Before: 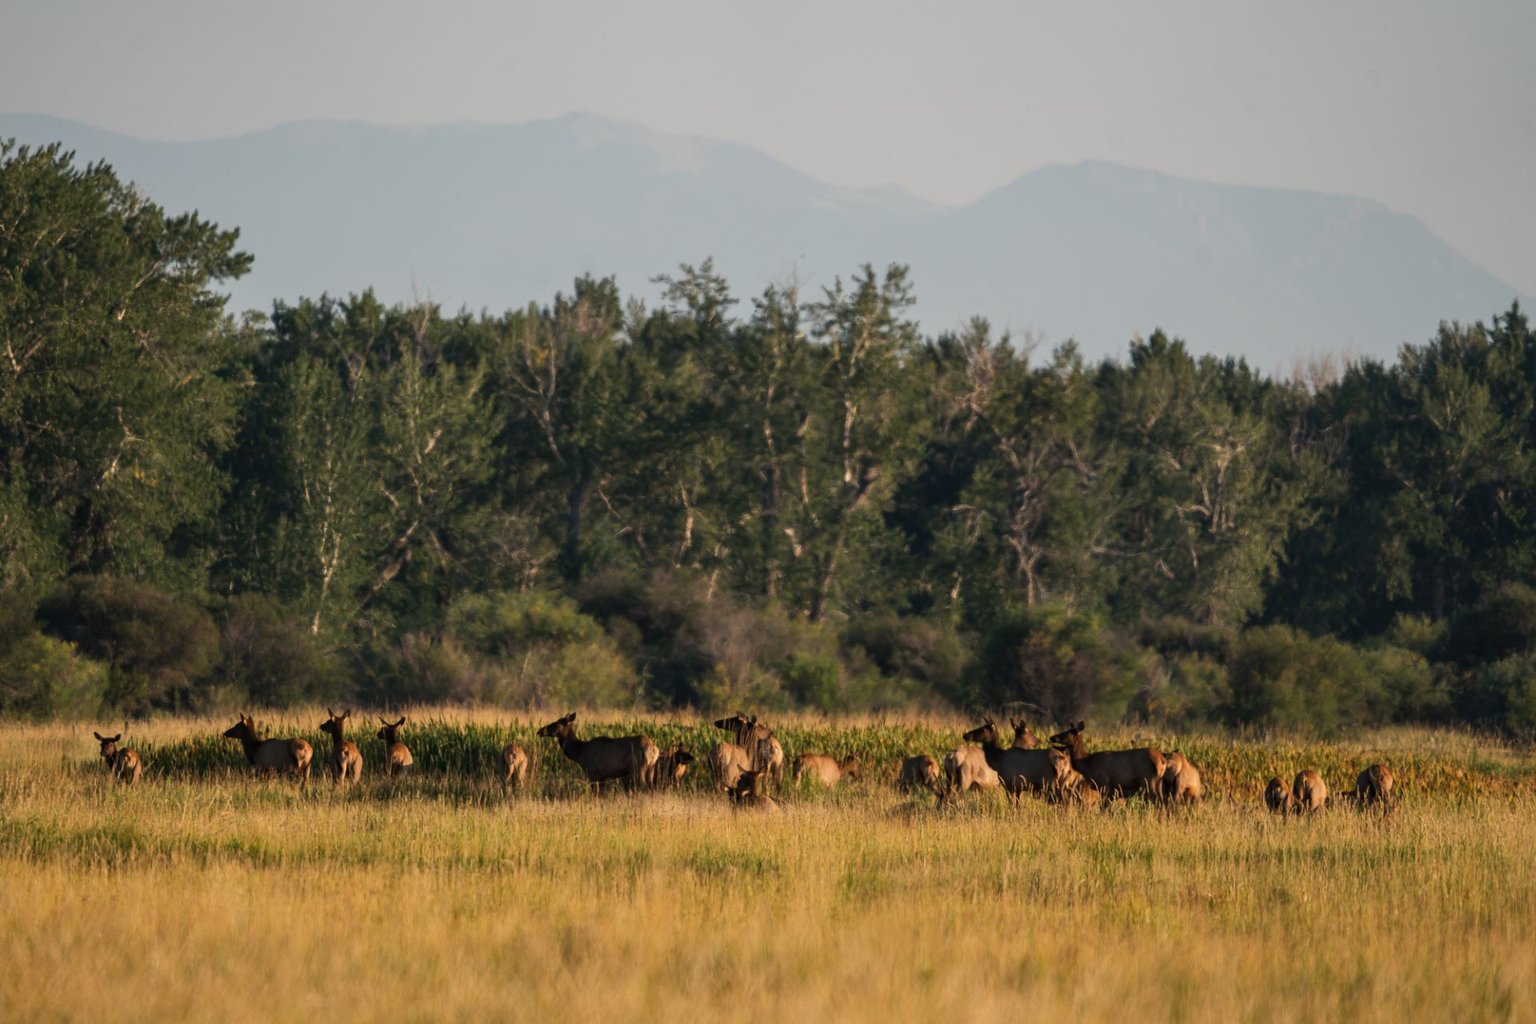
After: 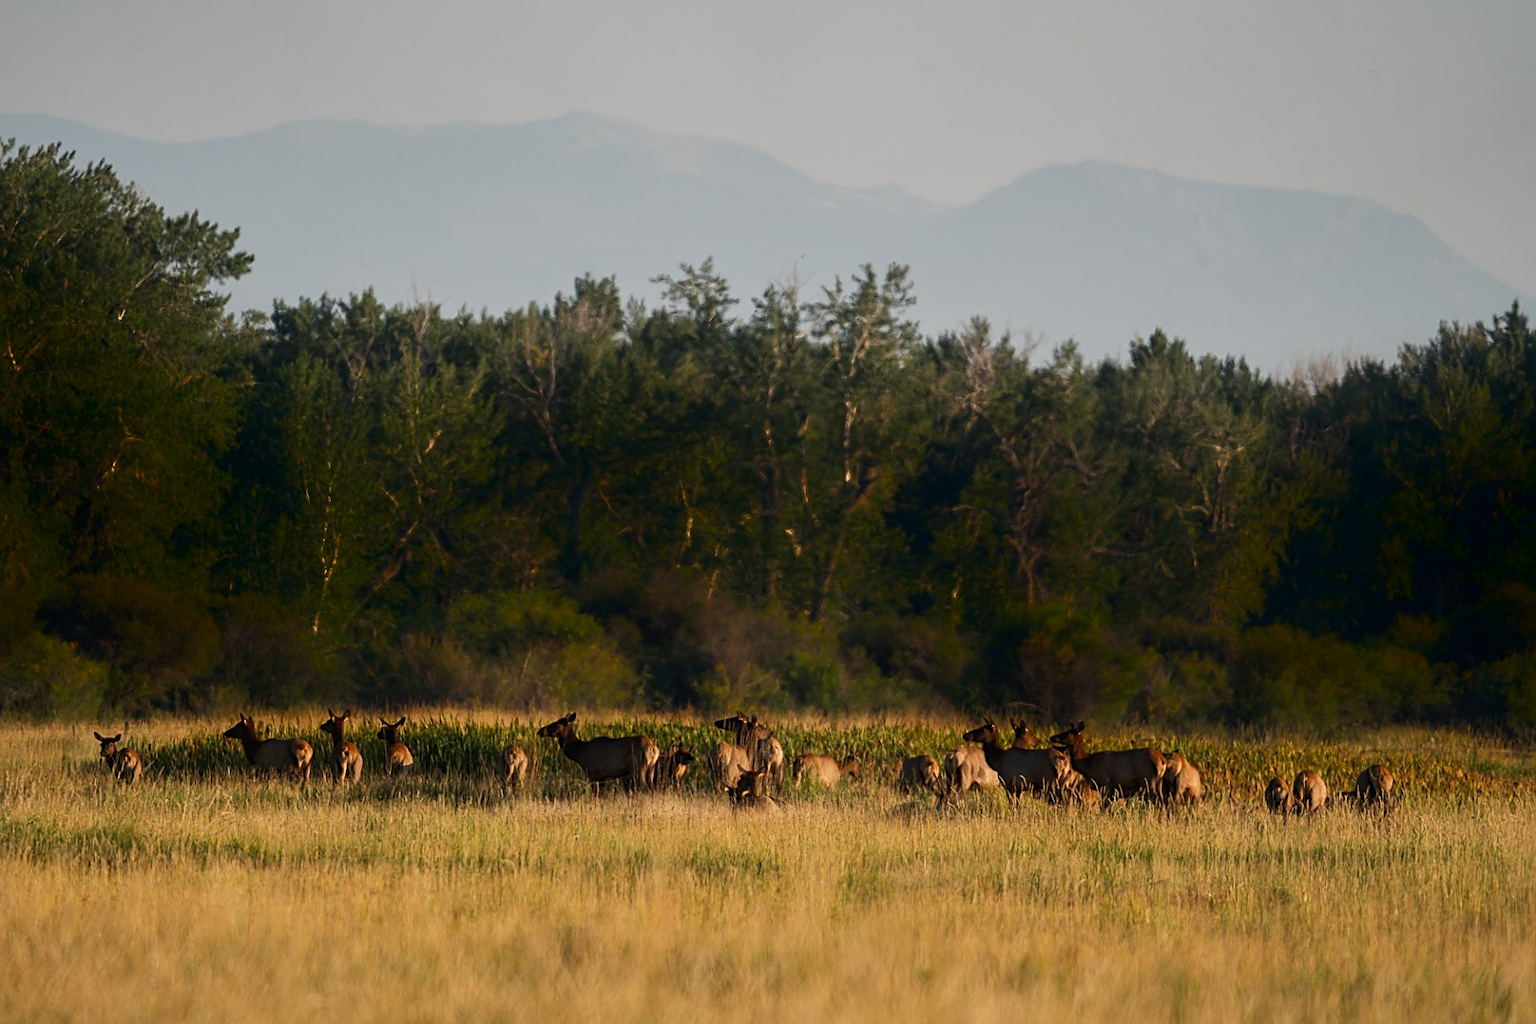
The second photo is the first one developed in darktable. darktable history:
sharpen: amount 0.545
shadows and highlights: shadows -87.16, highlights -36.38, highlights color adjustment 41.28%, soften with gaussian
